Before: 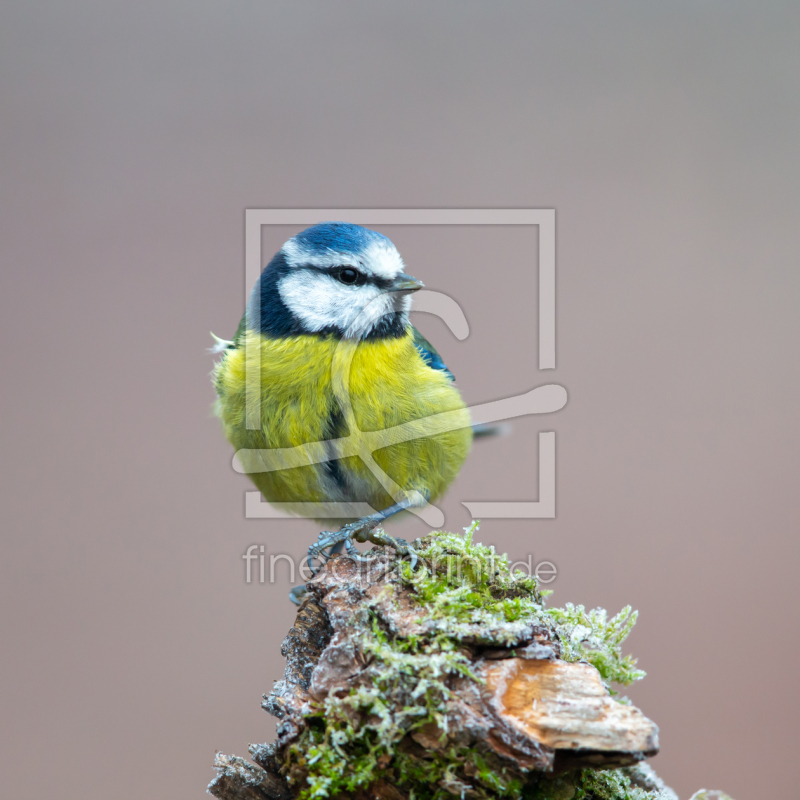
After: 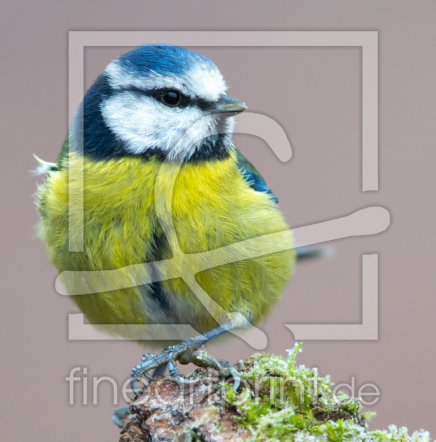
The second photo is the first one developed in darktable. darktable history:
color calibration: gray › normalize channels true, illuminant same as pipeline (D50), adaptation XYZ, x 0.346, y 0.359, temperature 5017.12 K, gamut compression 0.029
crop and rotate: left 22.231%, top 22.321%, right 23.196%, bottom 22.32%
